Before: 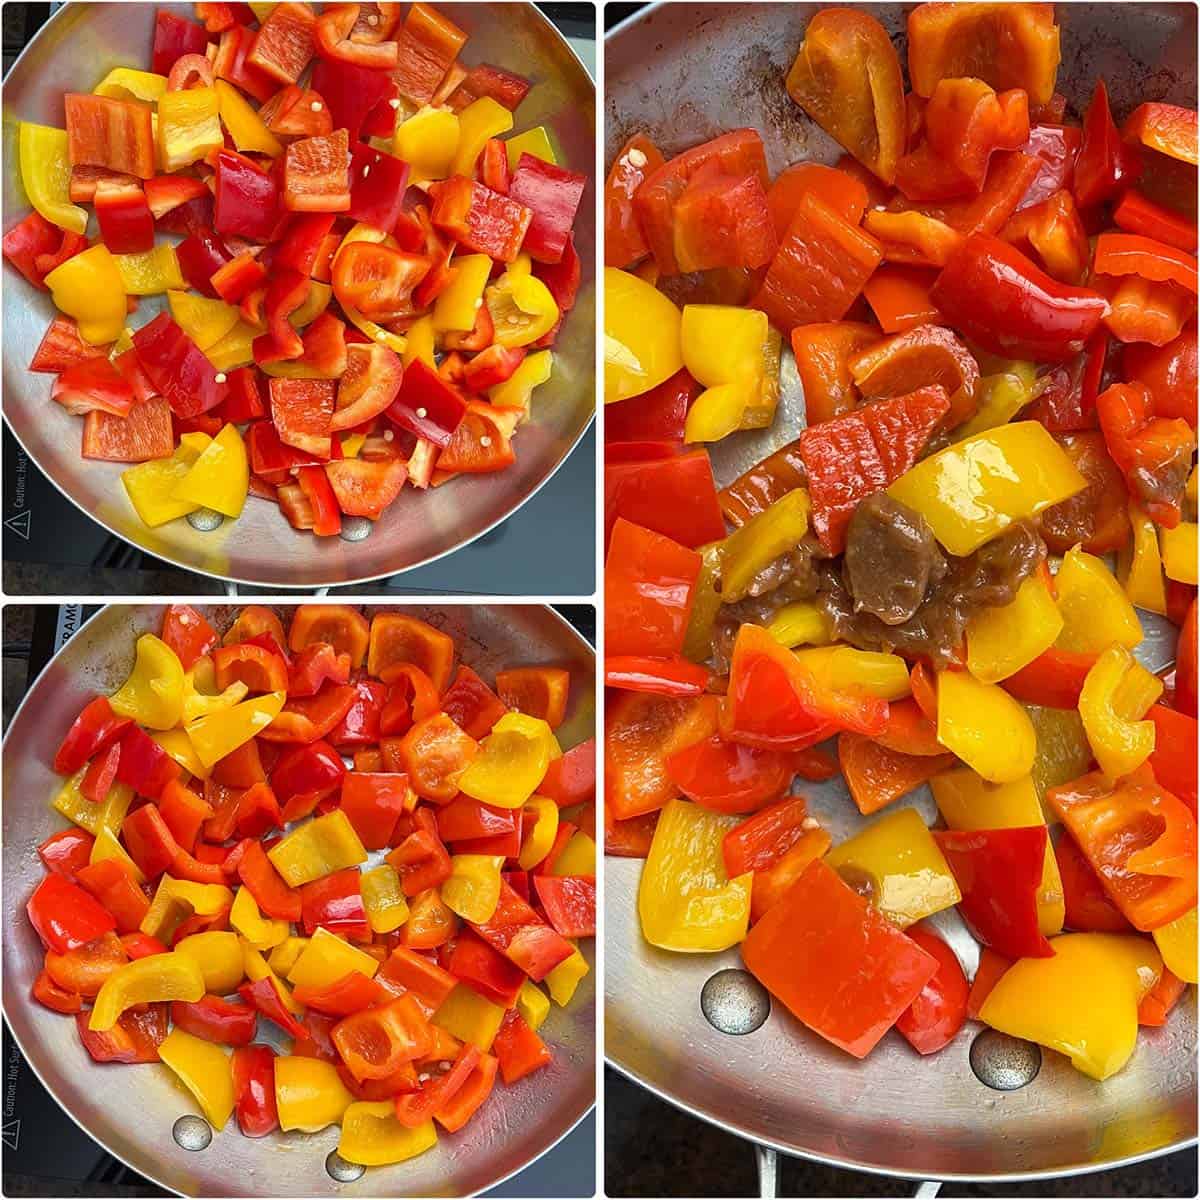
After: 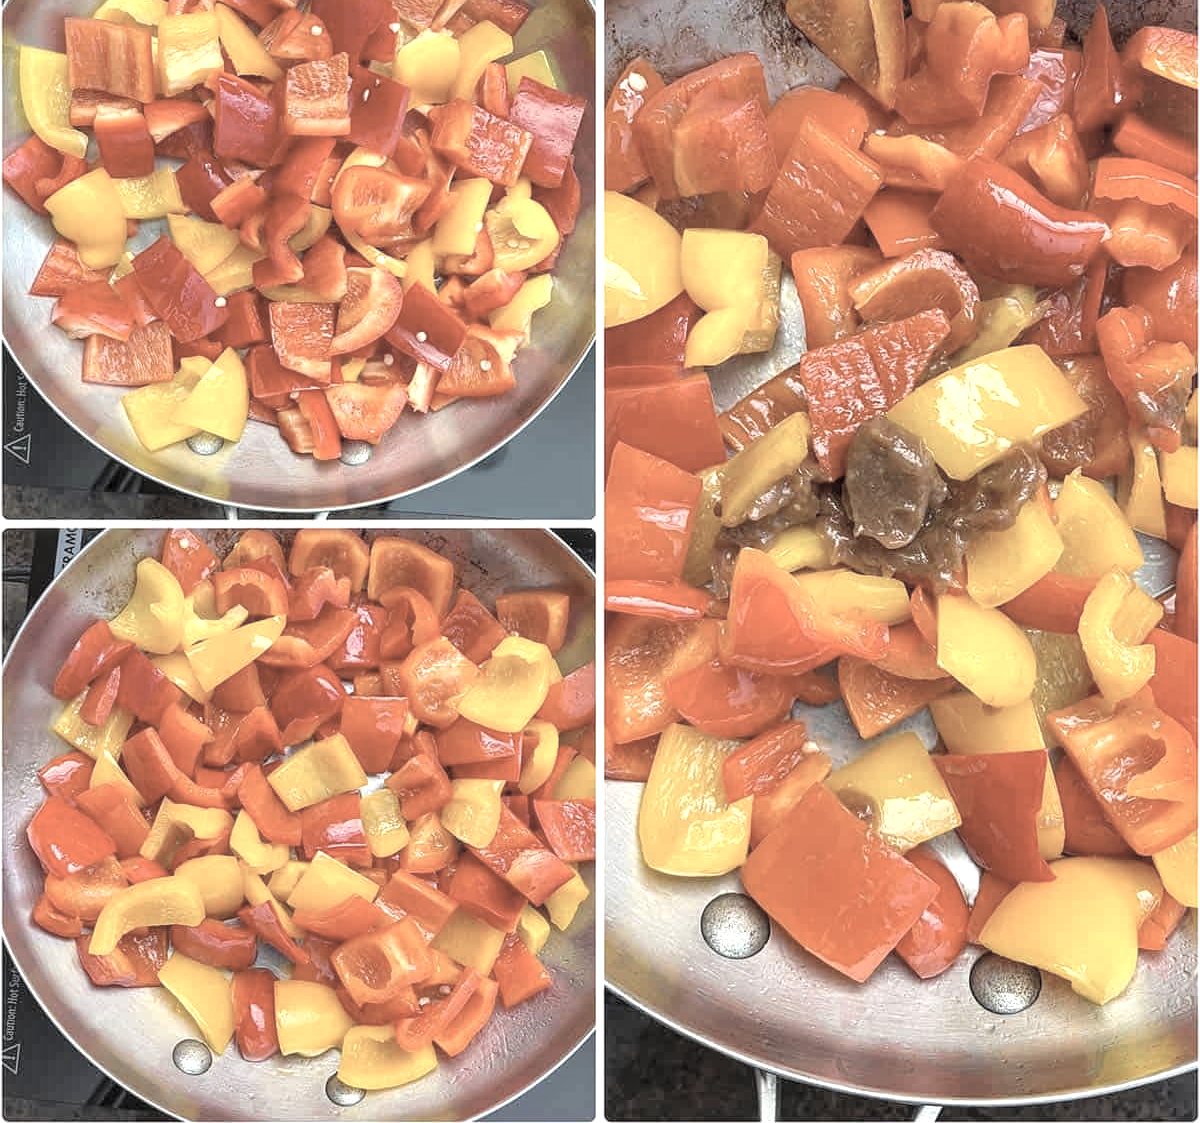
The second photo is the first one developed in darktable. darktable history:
crop and rotate: top 6.374%
local contrast: on, module defaults
shadows and highlights: shadows 25.67, highlights -26.09
contrast brightness saturation: brightness 0.182, saturation -0.487
tone equalizer: -8 EV -0.432 EV, -7 EV -0.376 EV, -6 EV -0.323 EV, -5 EV -0.192 EV, -3 EV 0.192 EV, -2 EV 0.347 EV, -1 EV 0.405 EV, +0 EV 0.44 EV
